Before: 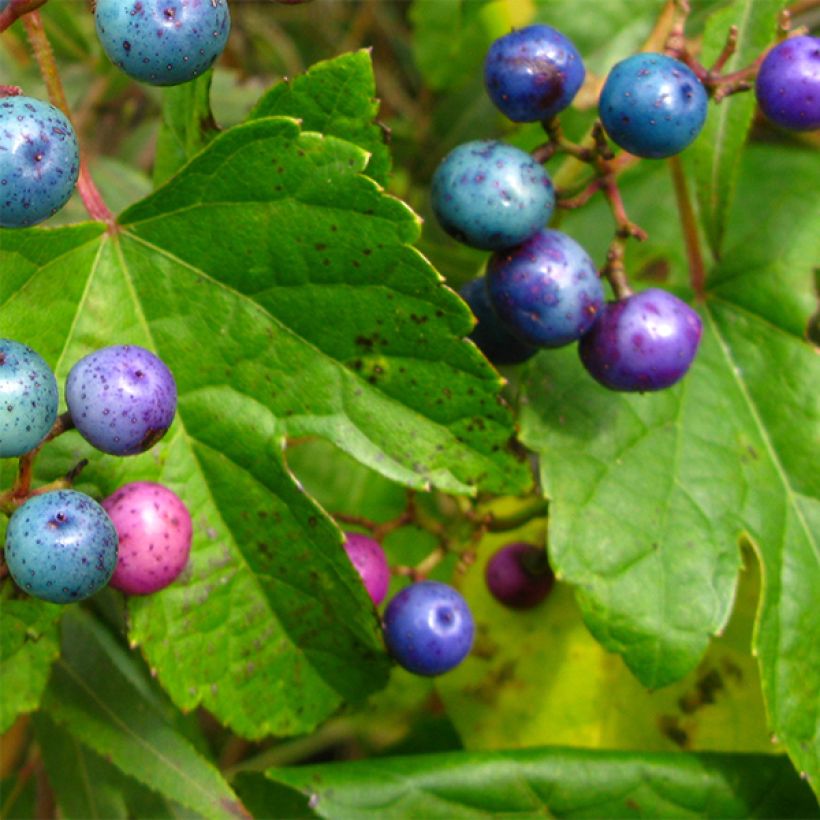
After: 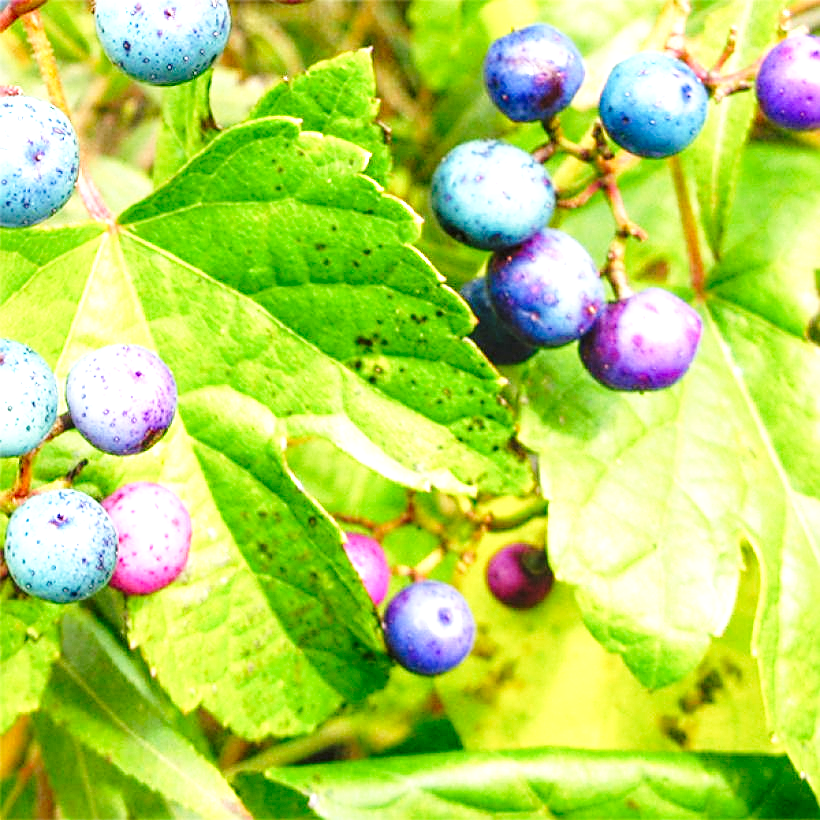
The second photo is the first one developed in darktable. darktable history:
local contrast: on, module defaults
base curve: curves: ch0 [(0, 0) (0.028, 0.03) (0.121, 0.232) (0.46, 0.748) (0.859, 0.968) (1, 1)], preserve colors none
exposure: black level correction 0, exposure 1.462 EV, compensate highlight preservation false
sharpen: on, module defaults
